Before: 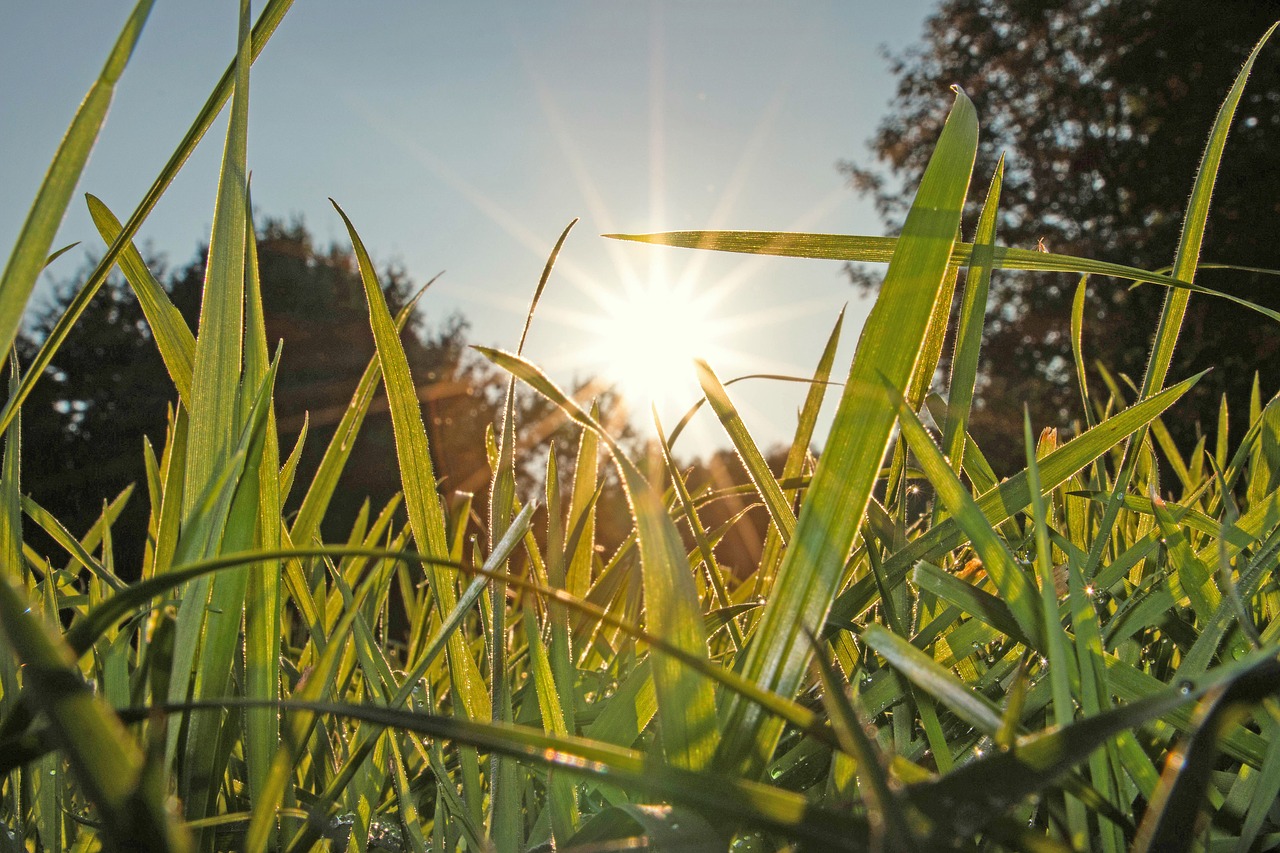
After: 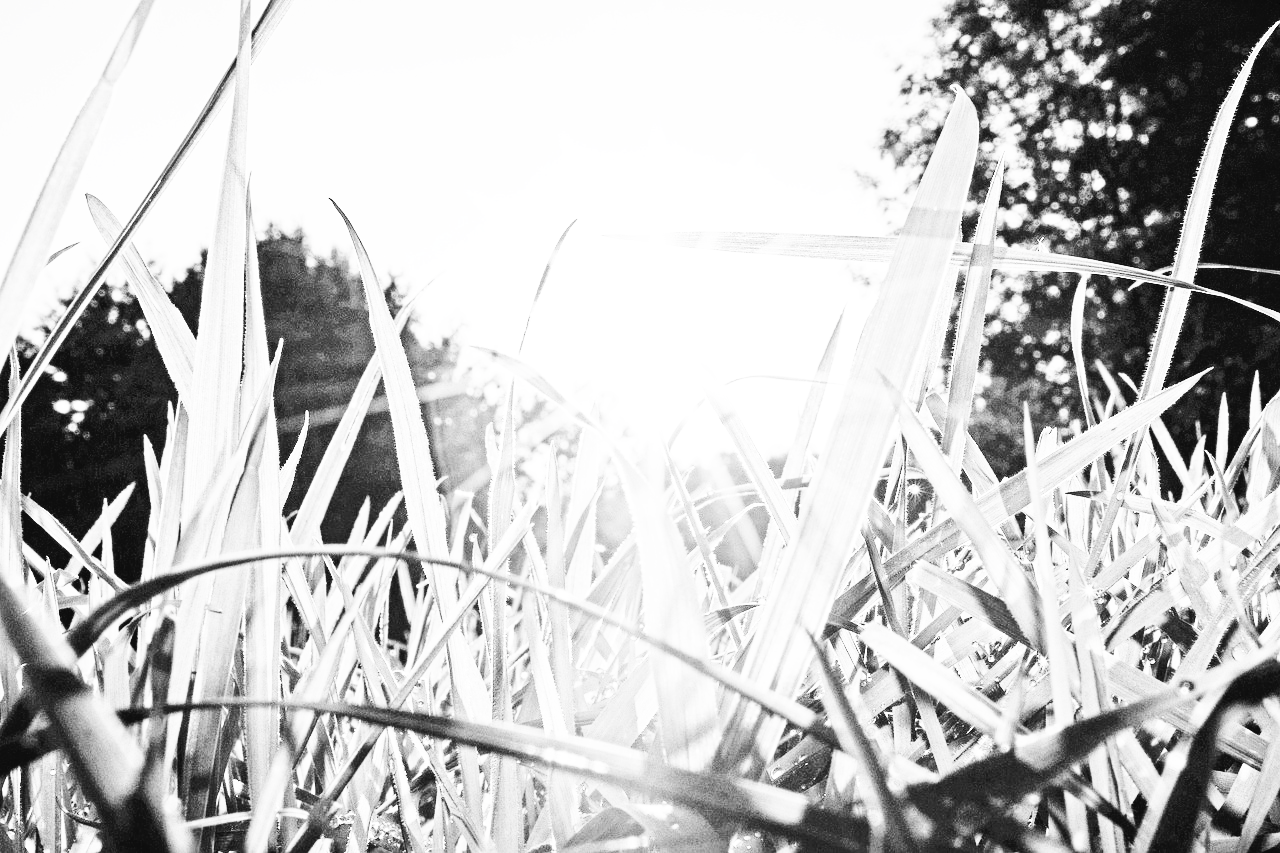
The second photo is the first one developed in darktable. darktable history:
white balance: red 1, blue 1
tone curve: curves: ch0 [(0, 0) (0.003, 0.014) (0.011, 0.017) (0.025, 0.023) (0.044, 0.035) (0.069, 0.04) (0.1, 0.062) (0.136, 0.099) (0.177, 0.152) (0.224, 0.214) (0.277, 0.291) (0.335, 0.383) (0.399, 0.487) (0.468, 0.581) (0.543, 0.662) (0.623, 0.738) (0.709, 0.802) (0.801, 0.871) (0.898, 0.936) (1, 1)], preserve colors none
base curve: curves: ch0 [(0, 0) (0.012, 0.01) (0.073, 0.168) (0.31, 0.711) (0.645, 0.957) (1, 1)], preserve colors none
contrast brightness saturation: contrast 0.53, brightness 0.47, saturation -1
